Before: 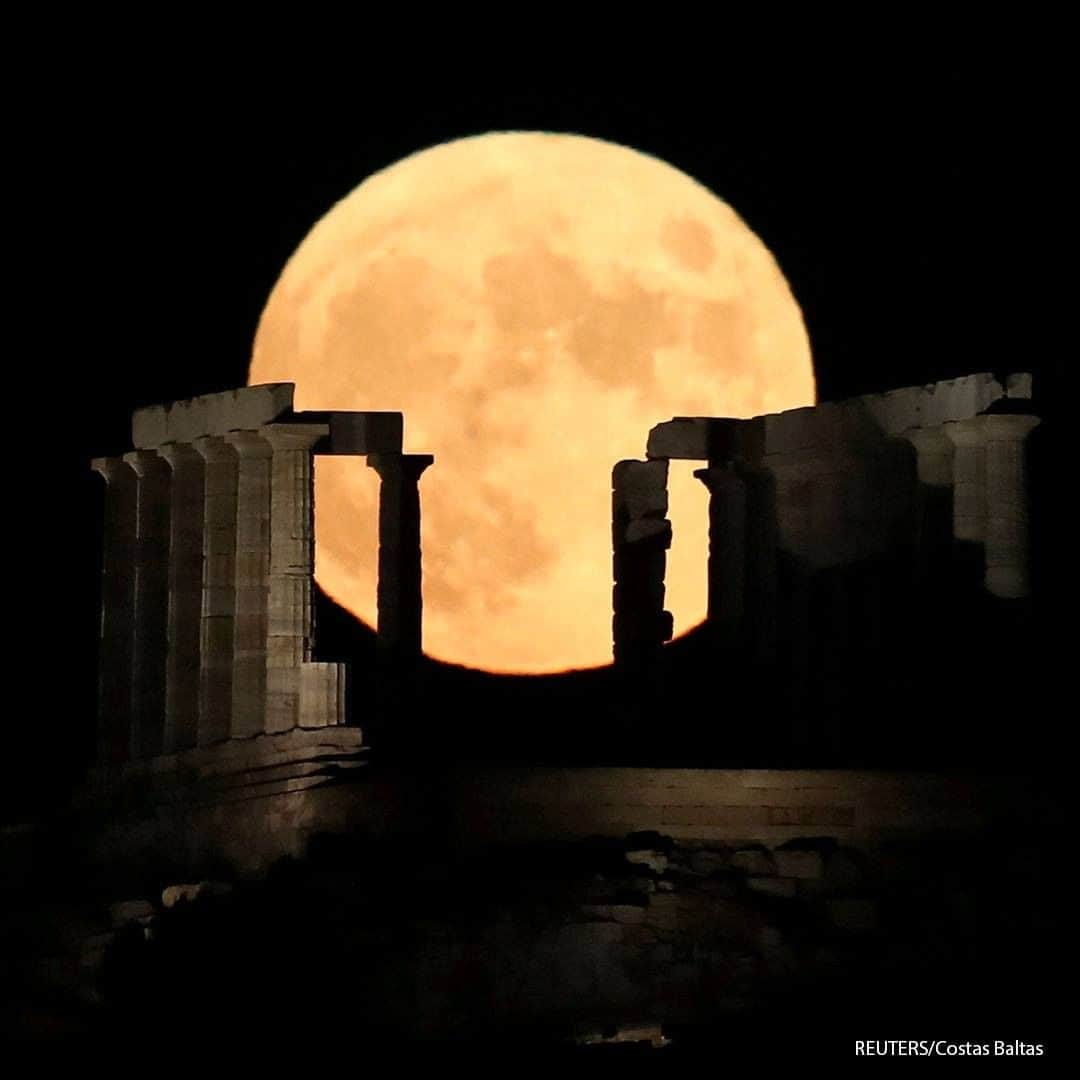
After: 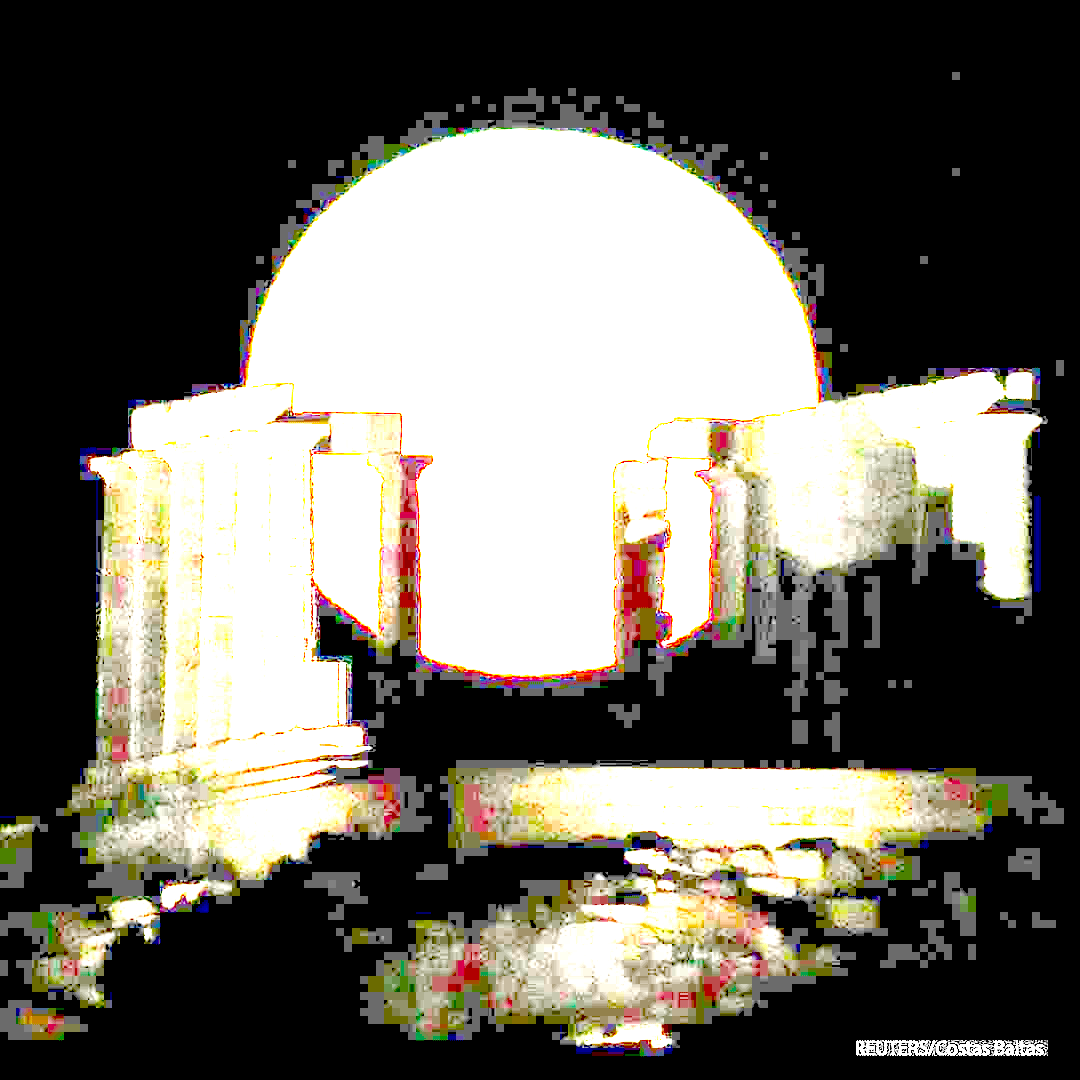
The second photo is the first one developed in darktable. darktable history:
exposure: exposure 7.91 EV, compensate exposure bias true, compensate highlight preservation false
